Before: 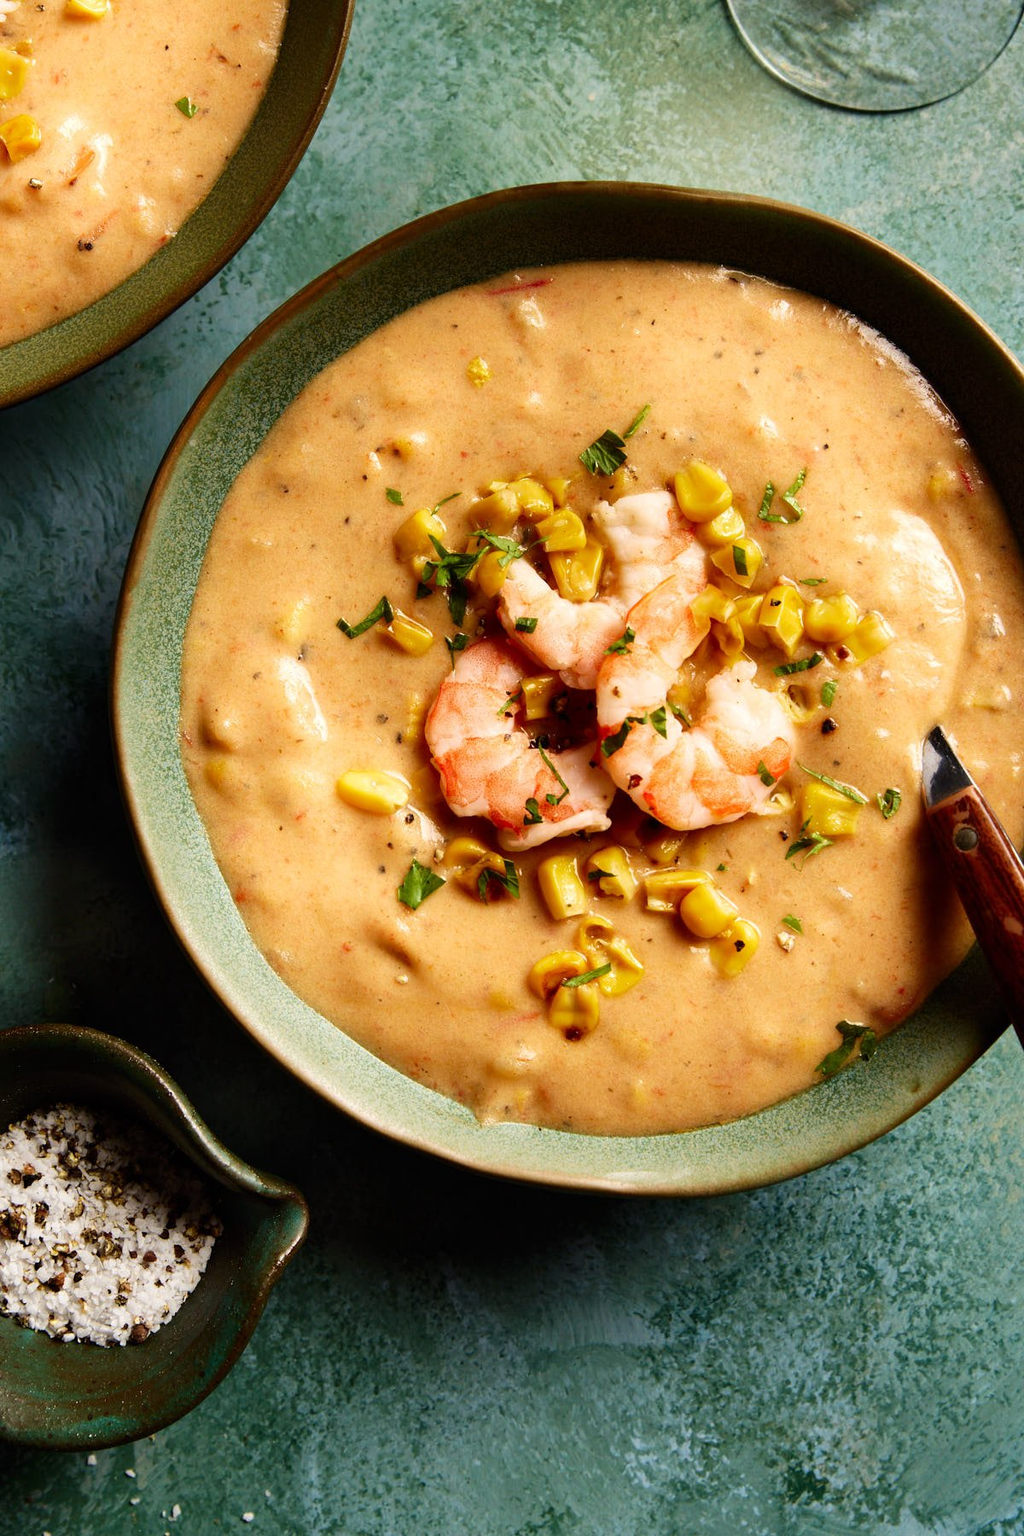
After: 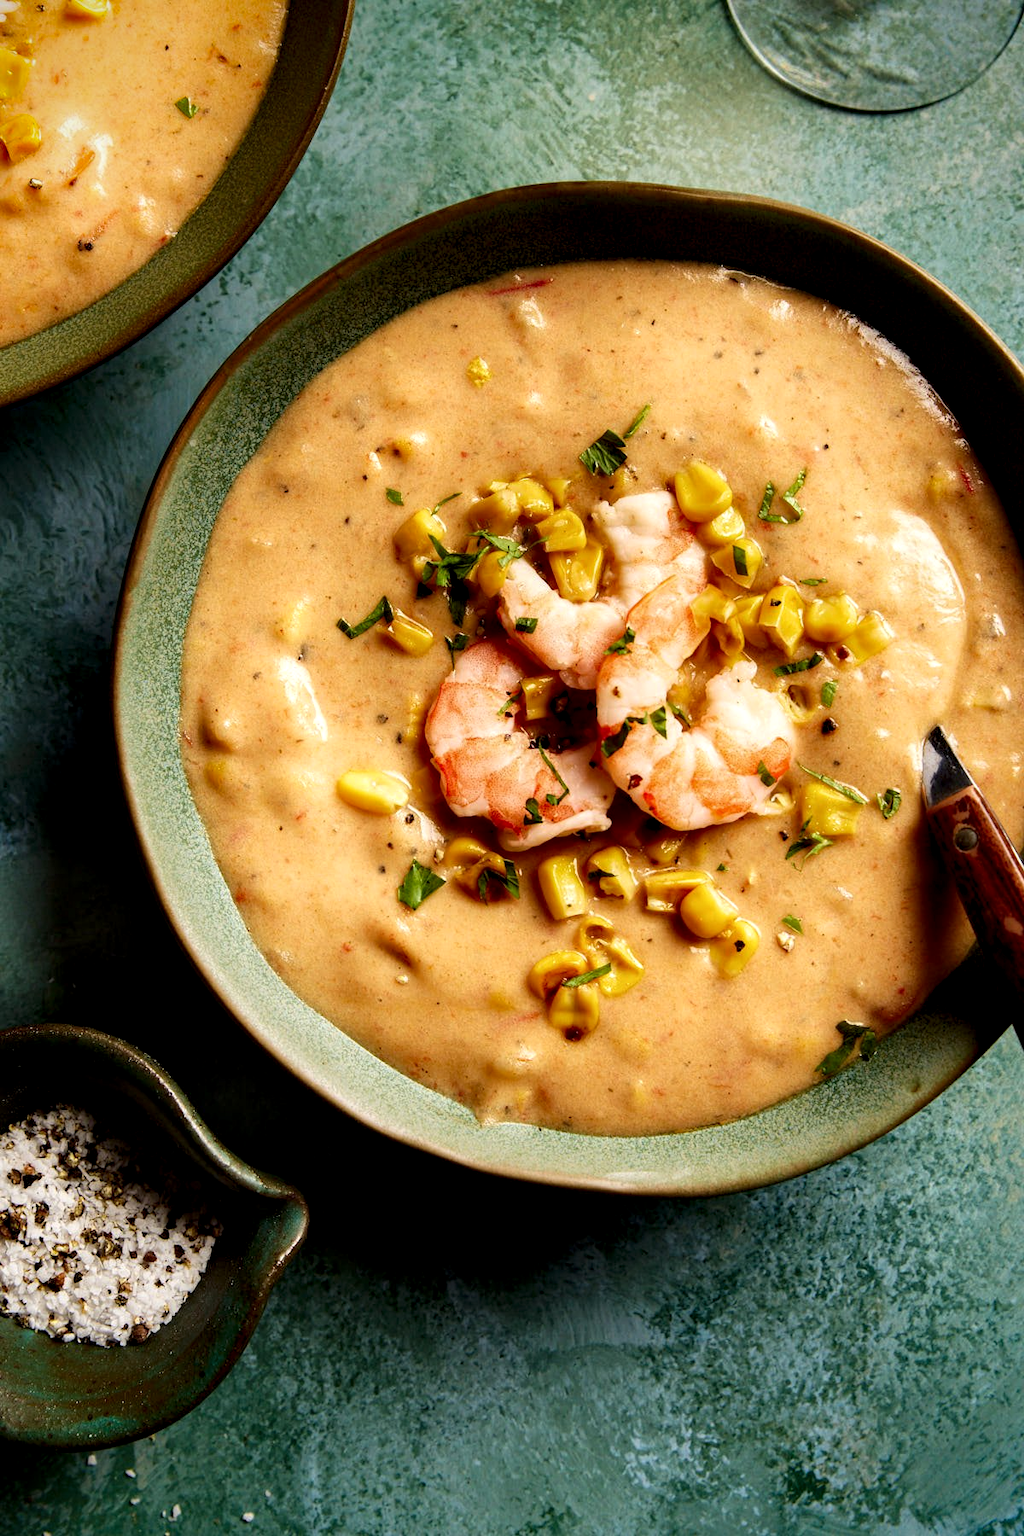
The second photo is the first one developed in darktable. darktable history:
vignetting: saturation 0.383
local contrast: highlights 25%, shadows 77%, midtone range 0.744
